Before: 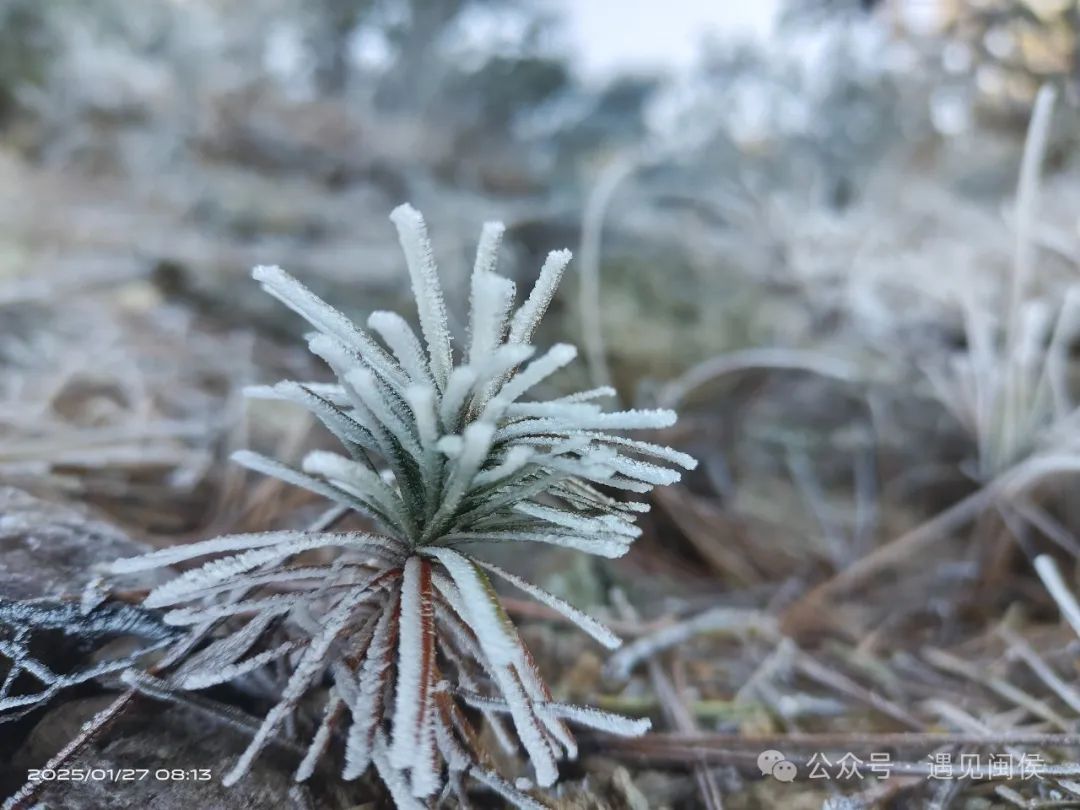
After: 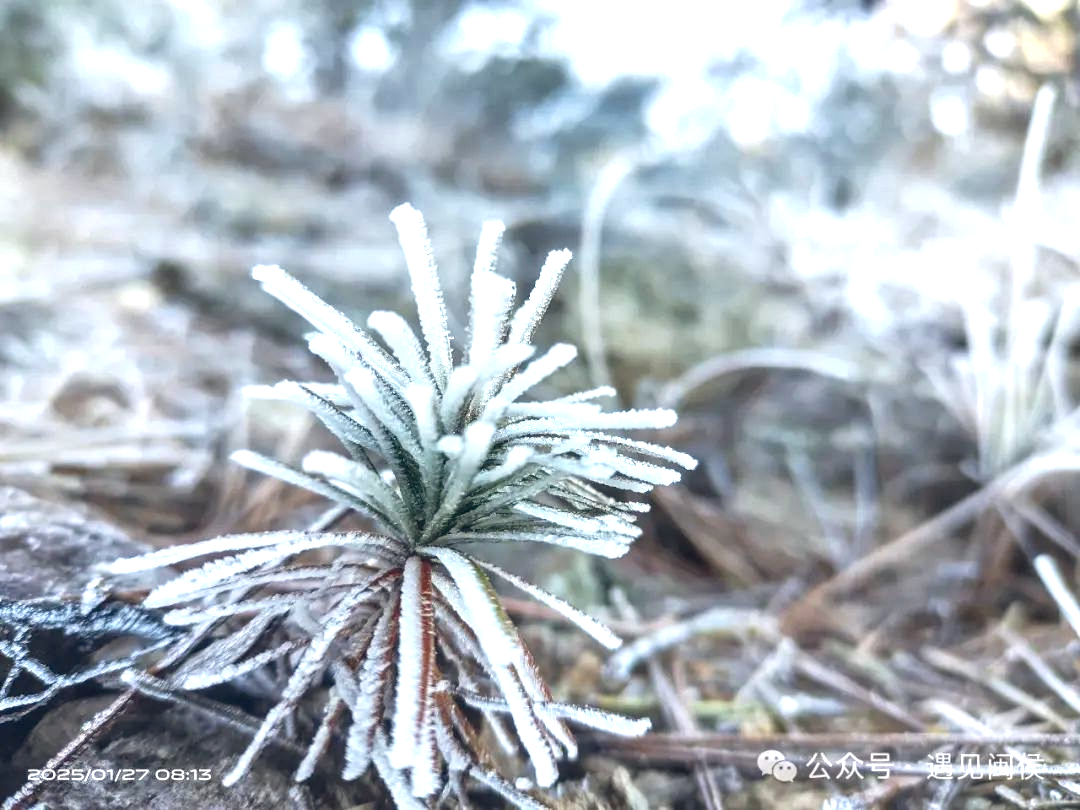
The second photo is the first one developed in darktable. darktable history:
local contrast: detail 130%
color balance rgb: global offset › chroma 0.138%, global offset › hue 253.81°, perceptual saturation grading › global saturation 0.206%
exposure: black level correction 0, exposure 1 EV, compensate highlight preservation false
